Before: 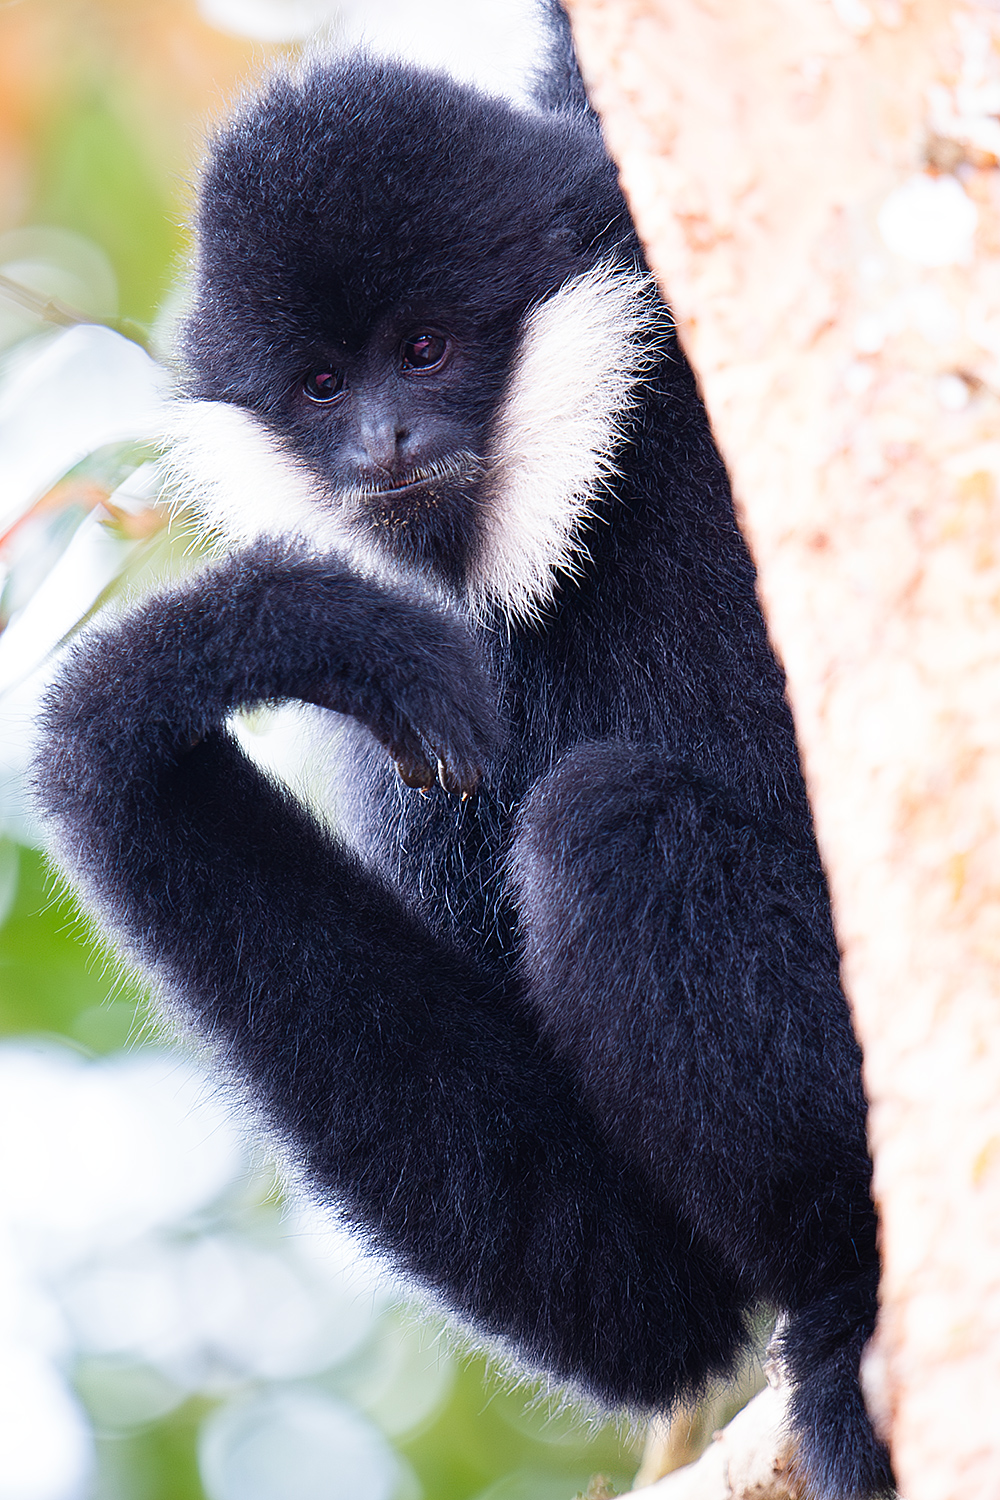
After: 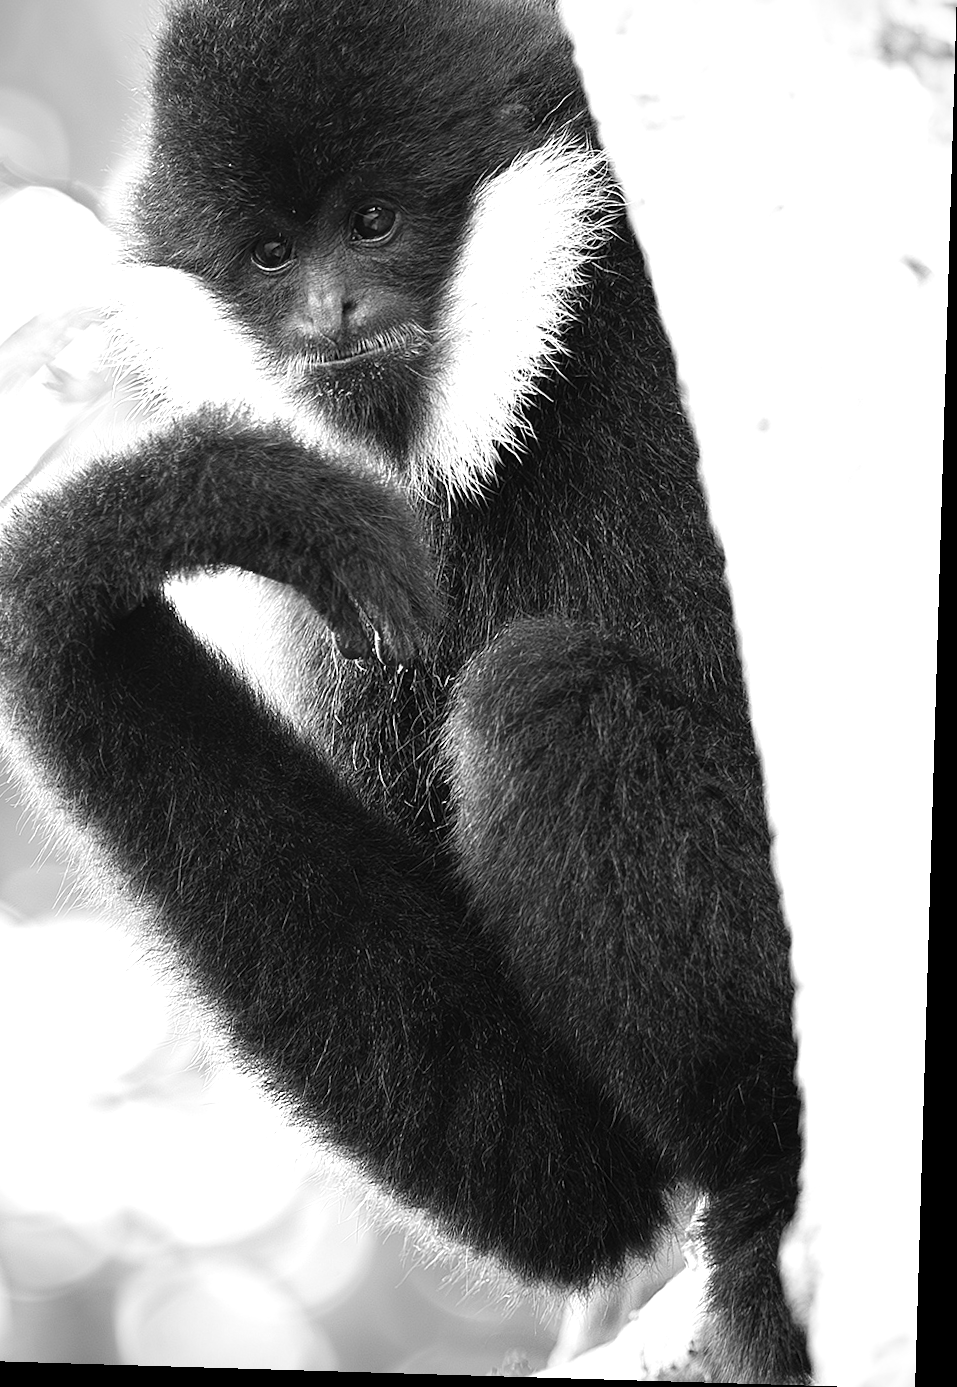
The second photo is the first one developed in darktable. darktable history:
monochrome: on, module defaults
crop and rotate: left 8.262%, top 9.226%
exposure: exposure 0.566 EV, compensate highlight preservation false
vignetting: fall-off radius 60.92%
rotate and perspective: rotation 1.72°, automatic cropping off
